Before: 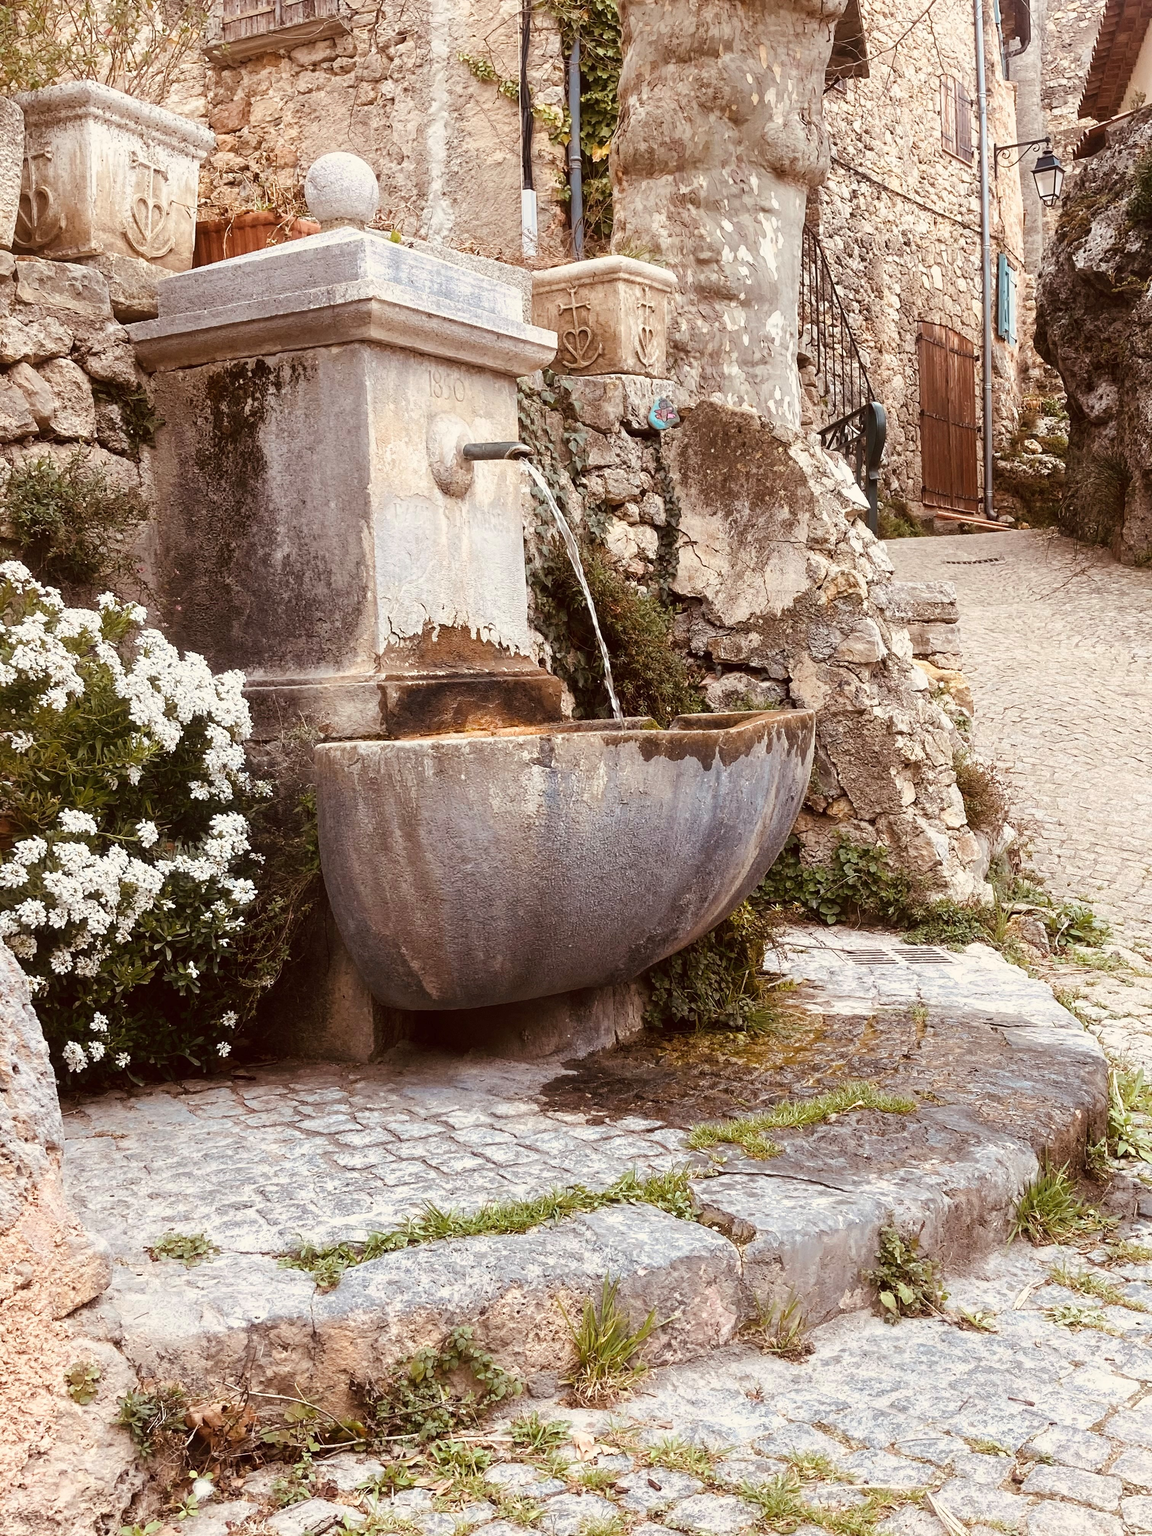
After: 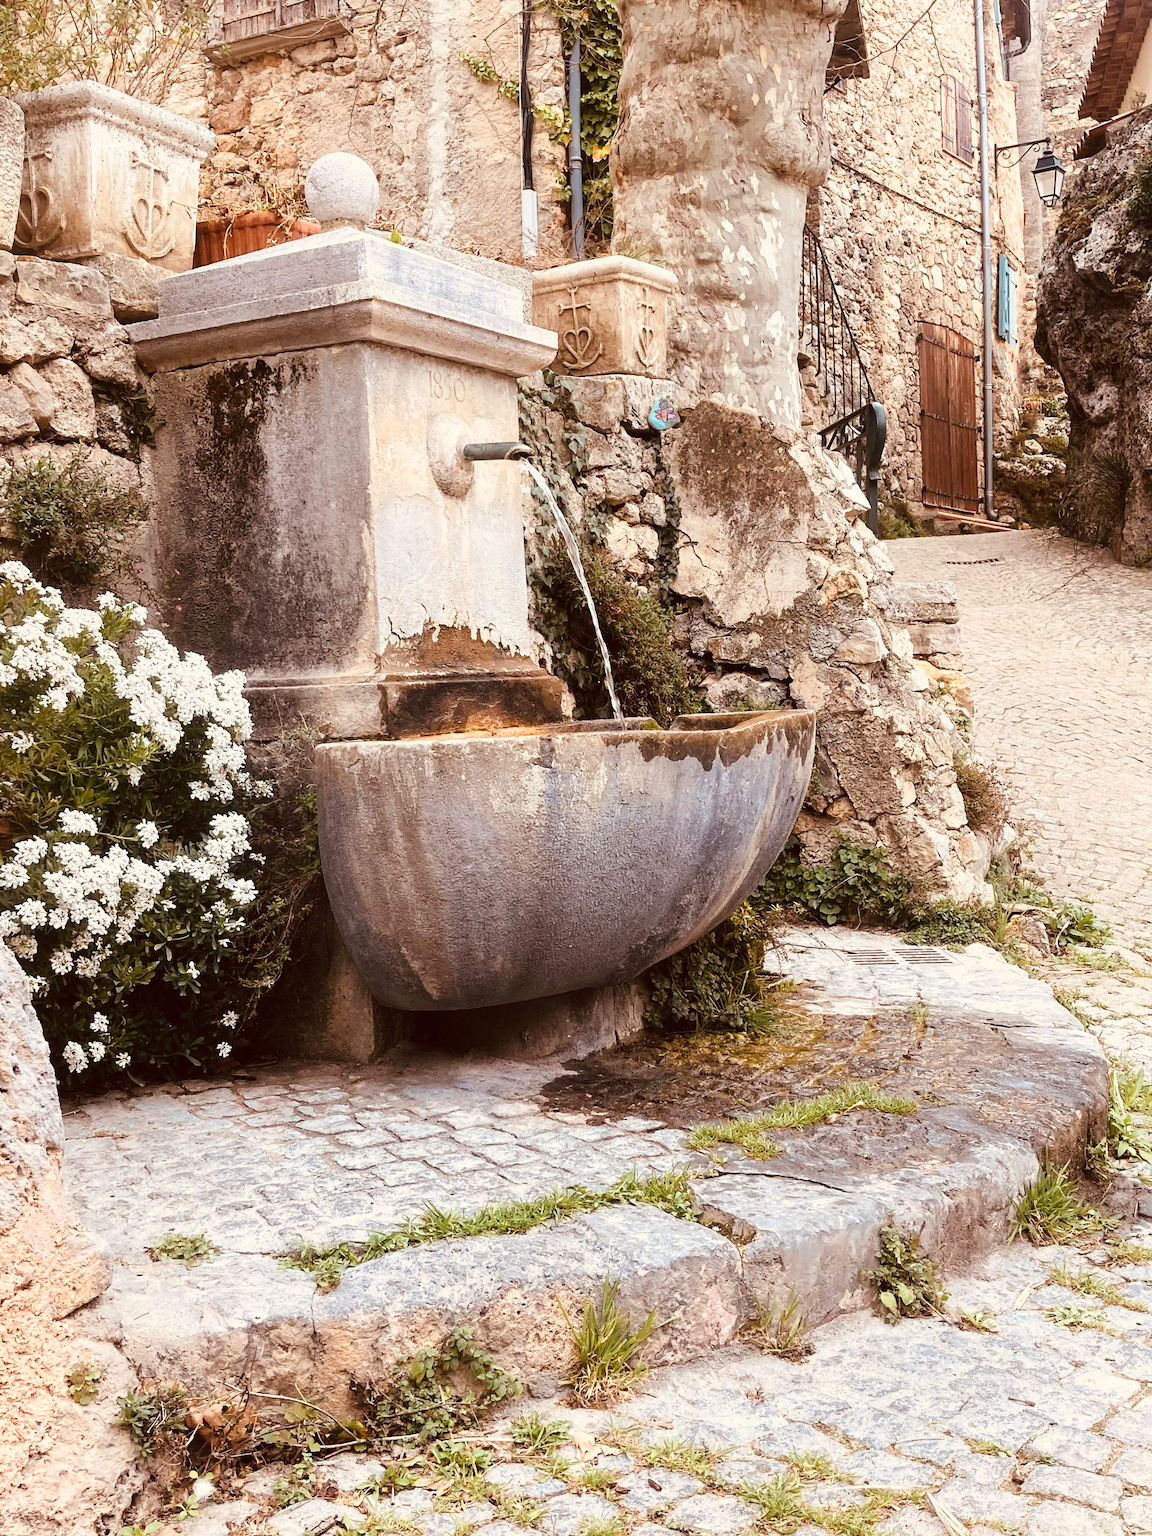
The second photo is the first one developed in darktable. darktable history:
tone curve: curves: ch0 [(0, 0) (0.003, 0.019) (0.011, 0.019) (0.025, 0.026) (0.044, 0.043) (0.069, 0.066) (0.1, 0.095) (0.136, 0.133) (0.177, 0.181) (0.224, 0.233) (0.277, 0.302) (0.335, 0.375) (0.399, 0.452) (0.468, 0.532) (0.543, 0.609) (0.623, 0.695) (0.709, 0.775) (0.801, 0.865) (0.898, 0.932) (1, 1)], color space Lab, linked channels, preserve colors none
